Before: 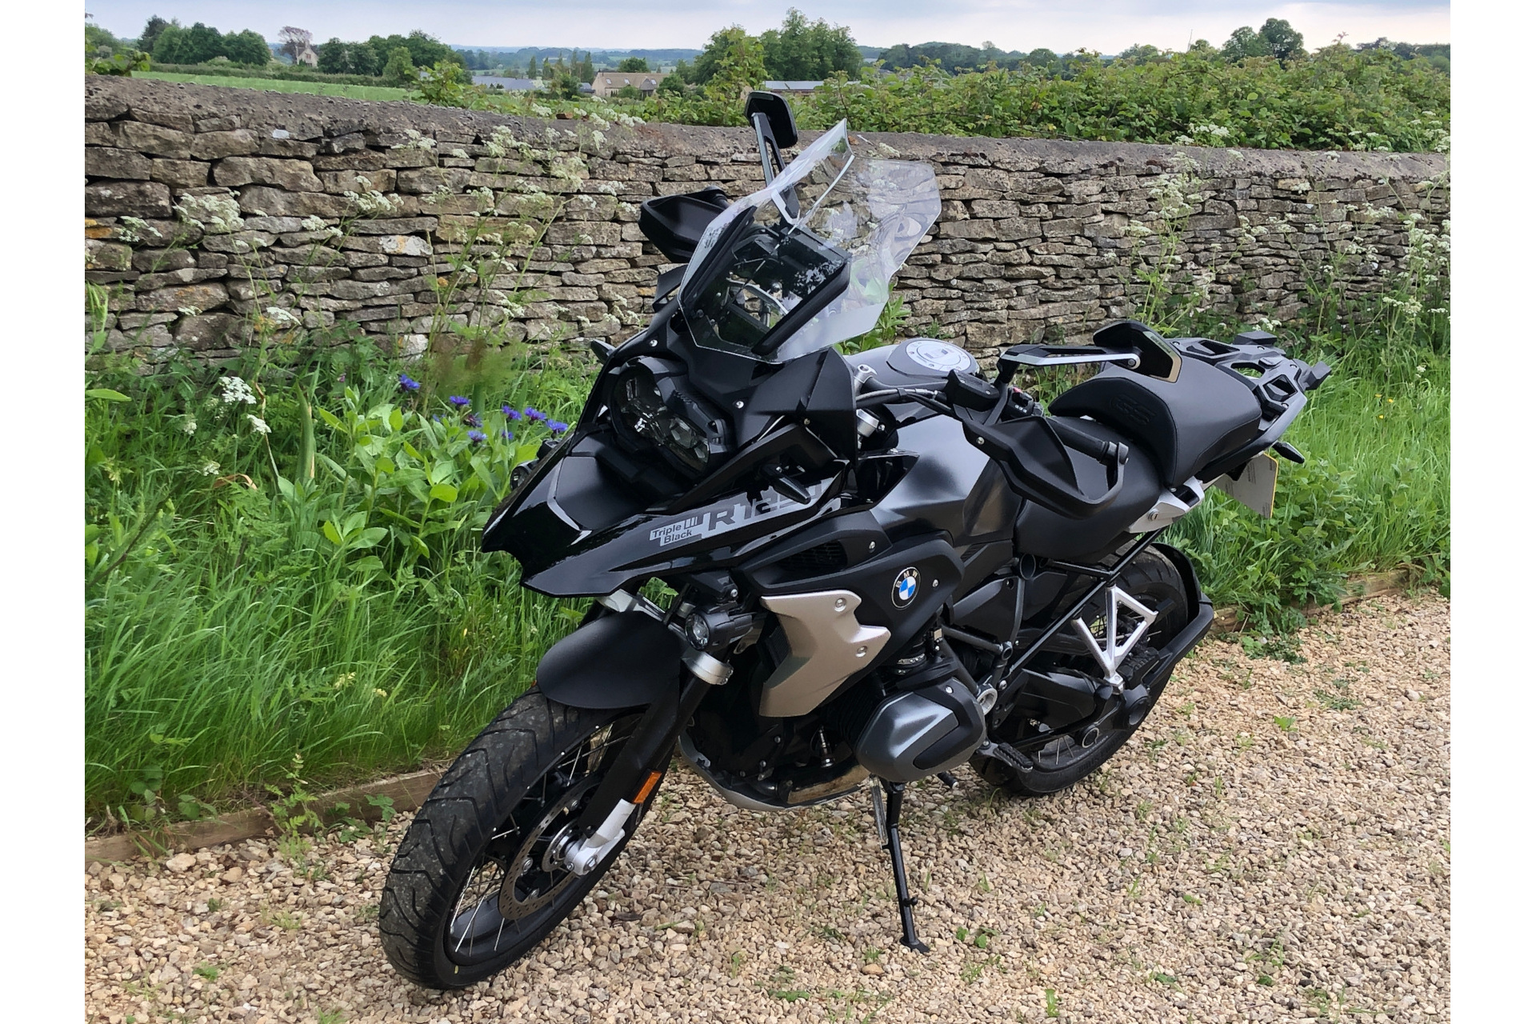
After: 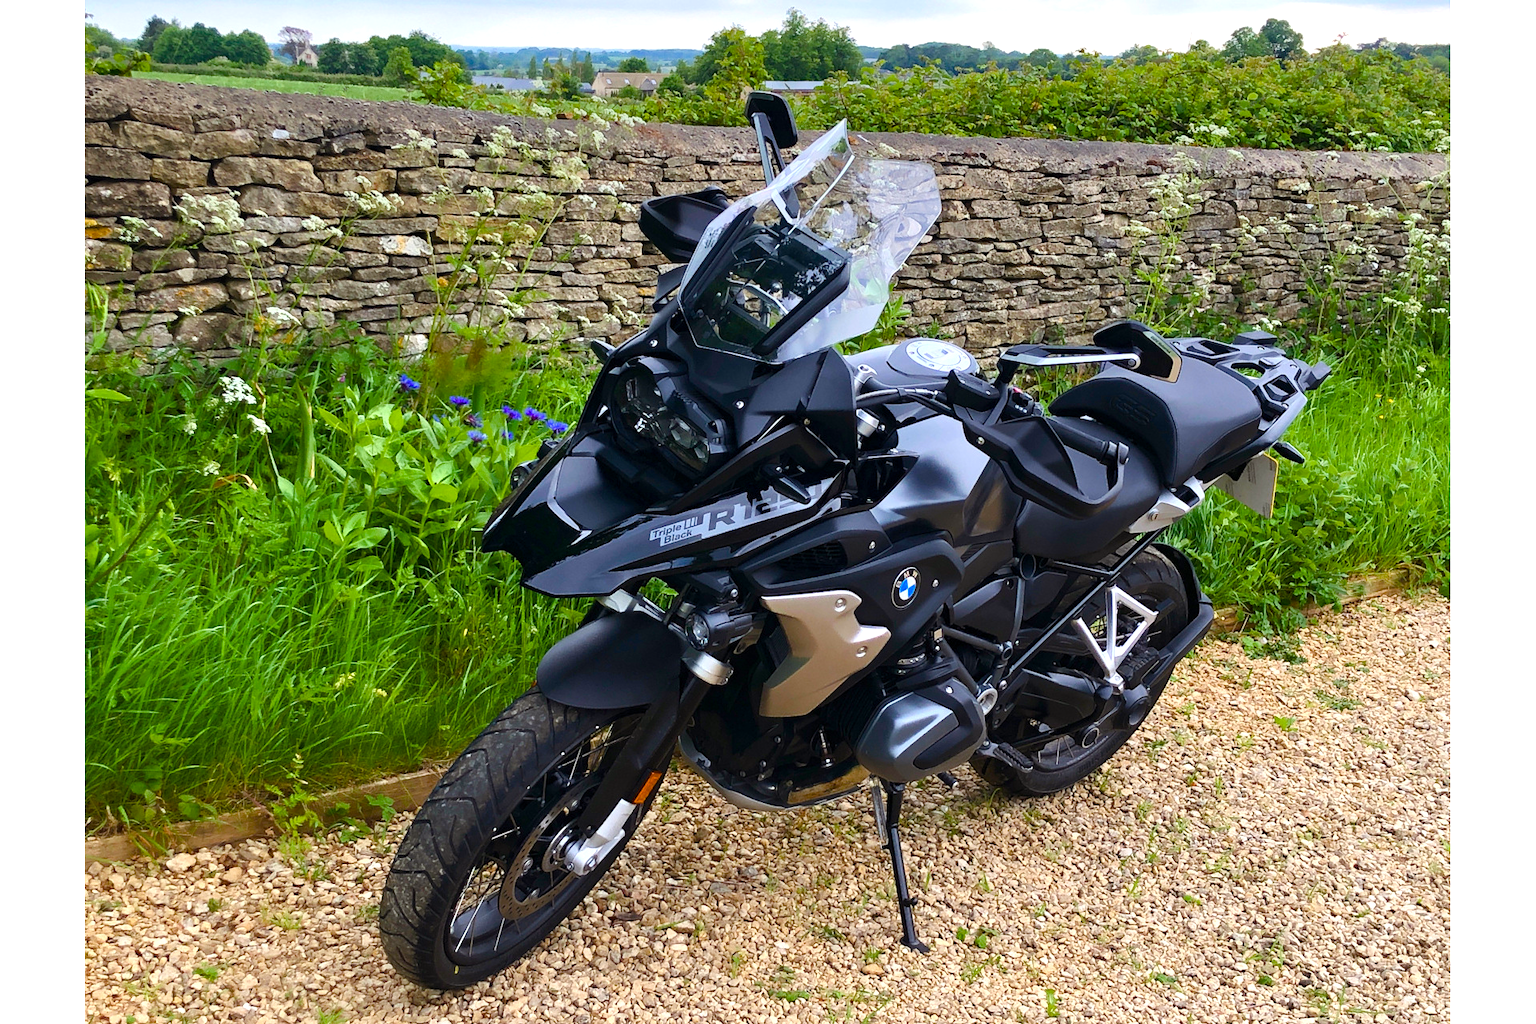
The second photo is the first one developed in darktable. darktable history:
color balance rgb: shadows lift › chroma 1.034%, shadows lift › hue 31.75°, perceptual saturation grading › global saturation 28.165%, perceptual saturation grading › highlights -25.217%, perceptual saturation grading › mid-tones 24.826%, perceptual saturation grading › shadows 50.2%, perceptual brilliance grading › global brilliance 10.336%, global vibrance 32.811%
